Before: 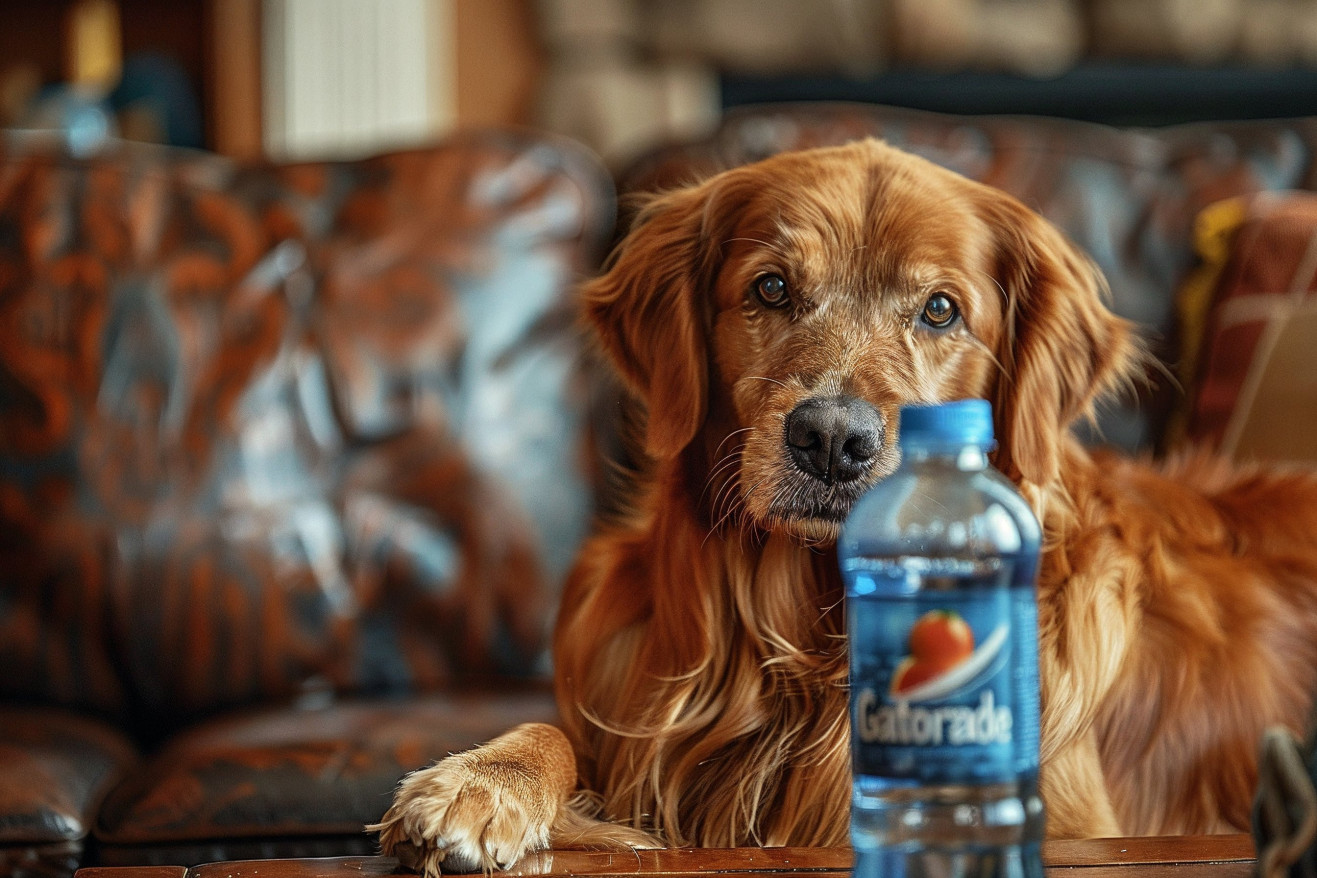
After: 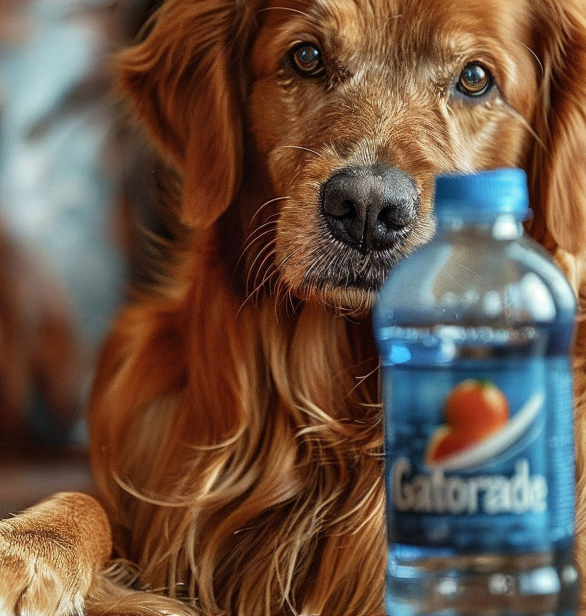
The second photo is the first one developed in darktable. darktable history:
crop: left 35.377%, top 26.35%, right 20.098%, bottom 3.386%
